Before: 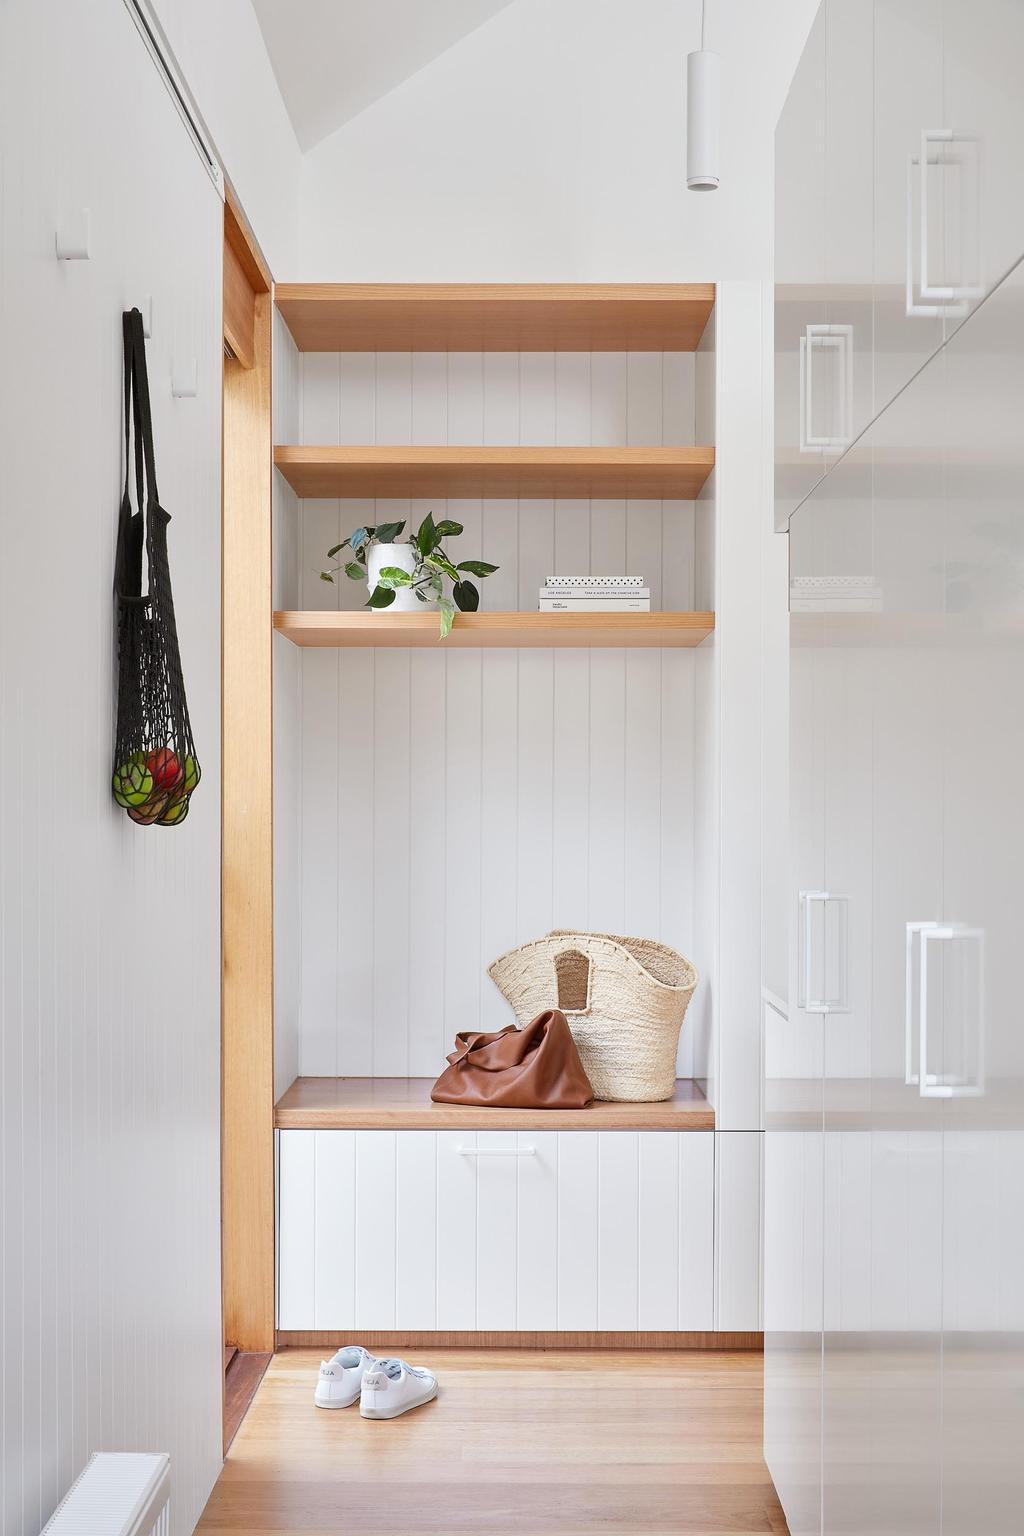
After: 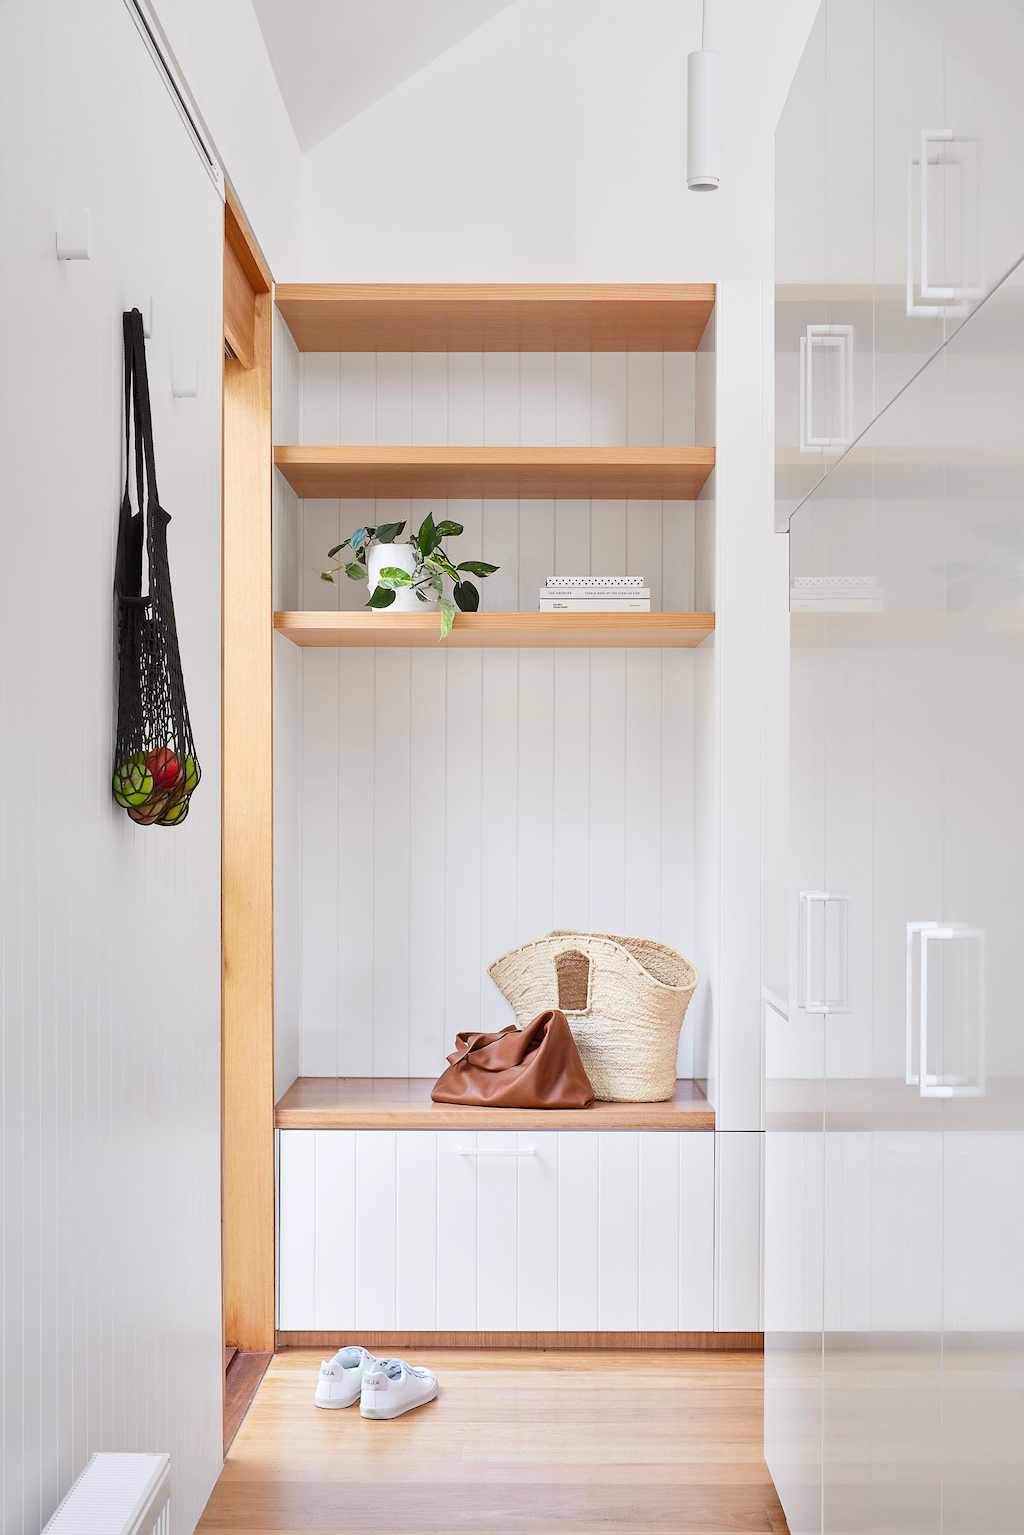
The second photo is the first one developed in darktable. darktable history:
contrast brightness saturation: contrast 0.101, brightness 0.037, saturation 0.09
